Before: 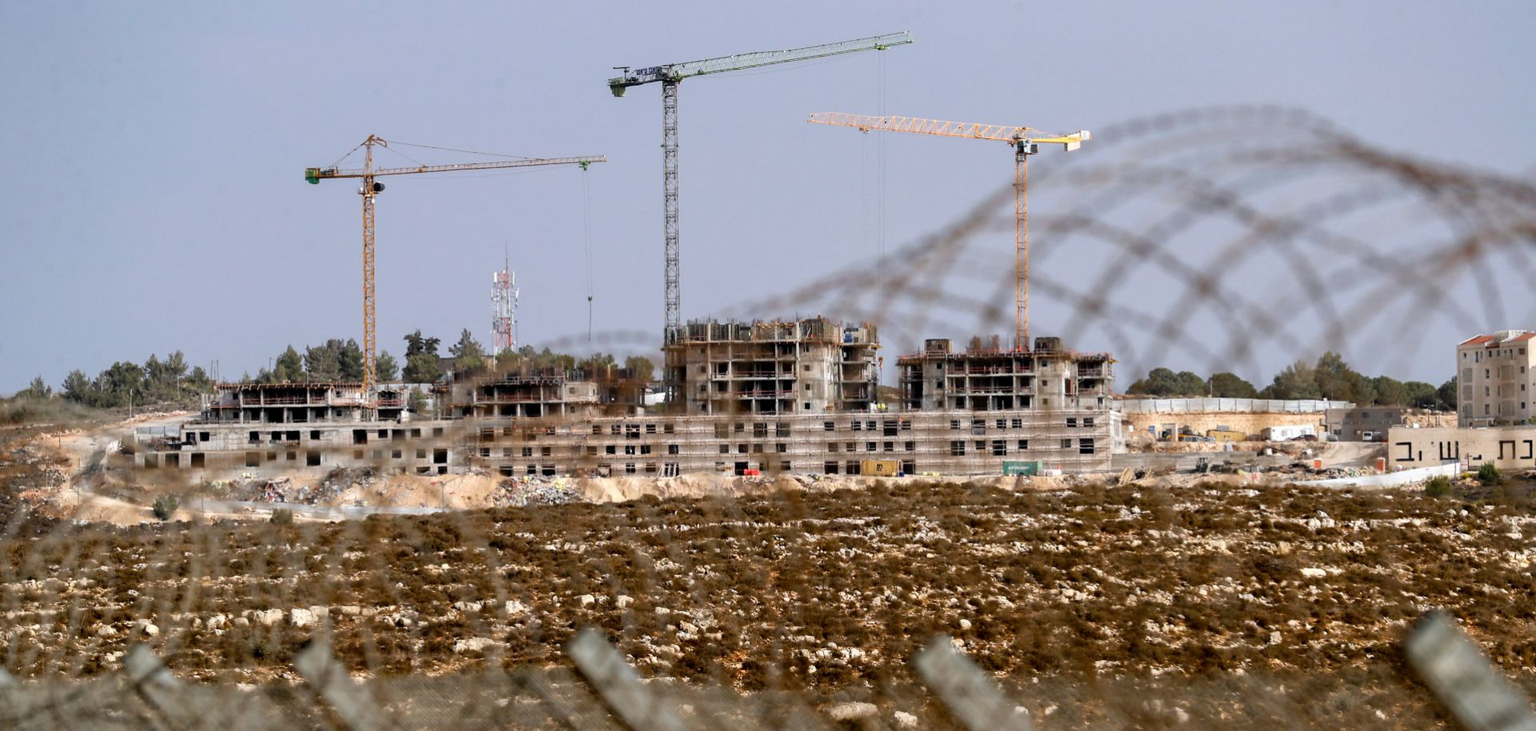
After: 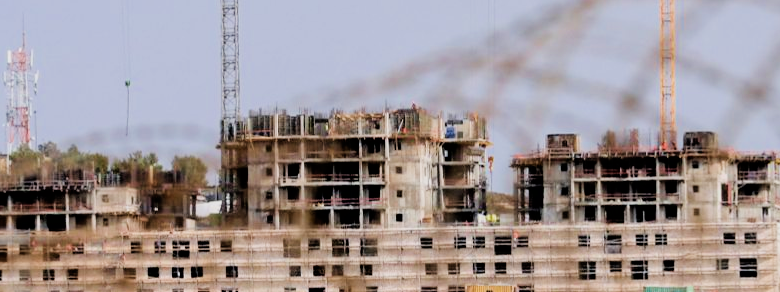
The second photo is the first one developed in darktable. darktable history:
filmic rgb: black relative exposure -7.34 EV, white relative exposure 5.06 EV, hardness 3.2
velvia: on, module defaults
crop: left 31.777%, top 31.763%, right 27.598%, bottom 36.259%
tone equalizer: -8 EV -0.765 EV, -7 EV -0.685 EV, -6 EV -0.636 EV, -5 EV -0.405 EV, -3 EV 0.367 EV, -2 EV 0.6 EV, -1 EV 0.701 EV, +0 EV 0.761 EV
